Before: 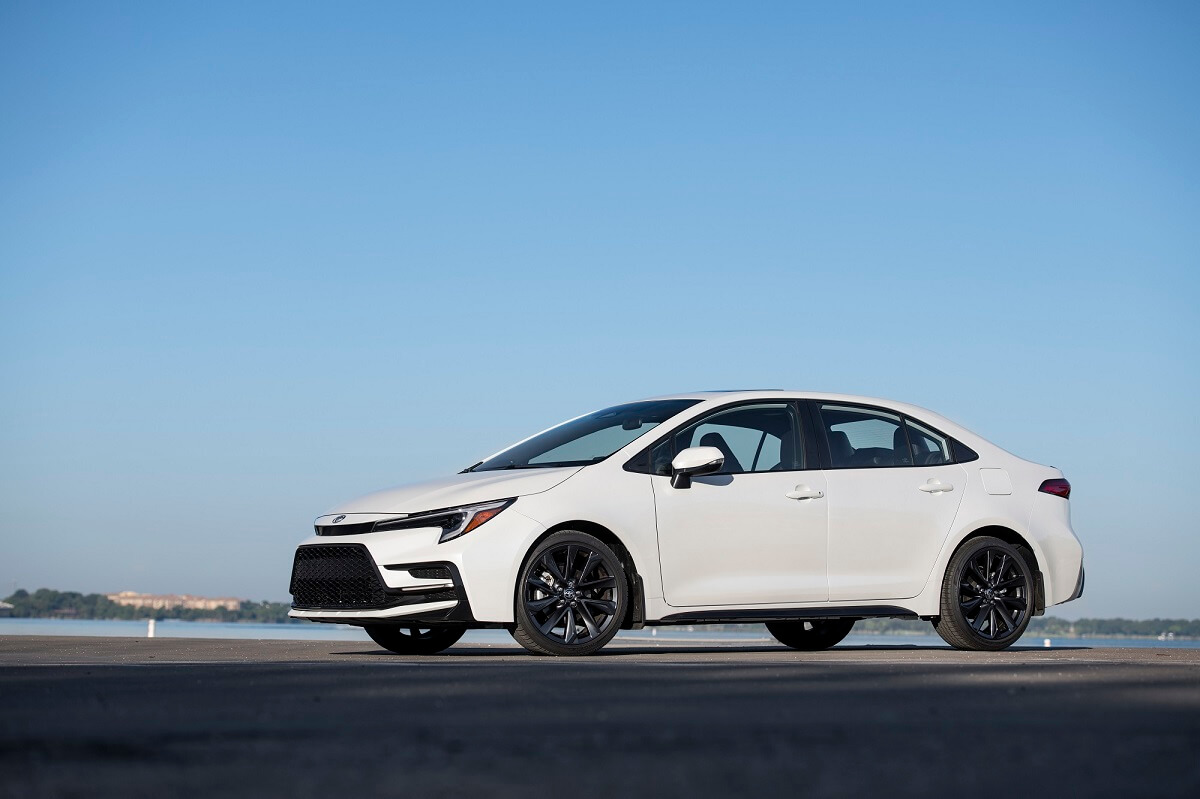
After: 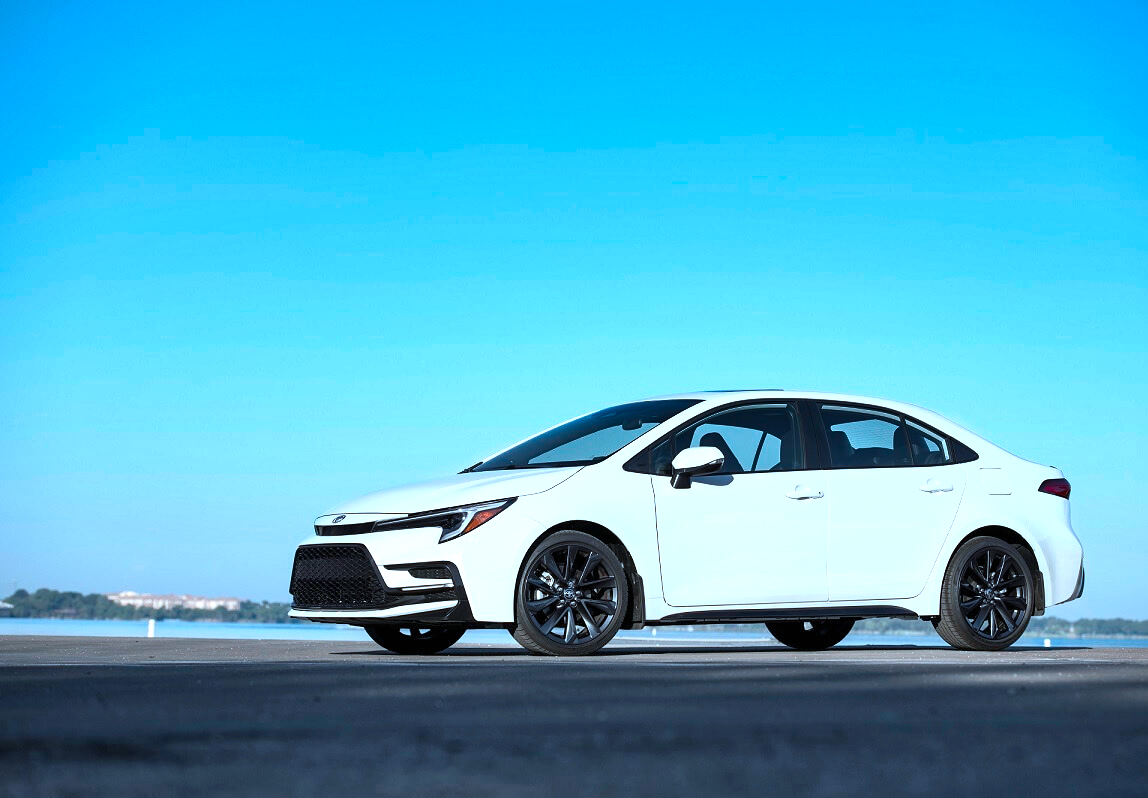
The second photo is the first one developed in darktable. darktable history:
shadows and highlights: soften with gaussian
crop: right 4.324%, bottom 0.021%
color correction: highlights a* -9.64, highlights b* -21.72
exposure: black level correction 0, exposure 0.704 EV, compensate highlight preservation false
